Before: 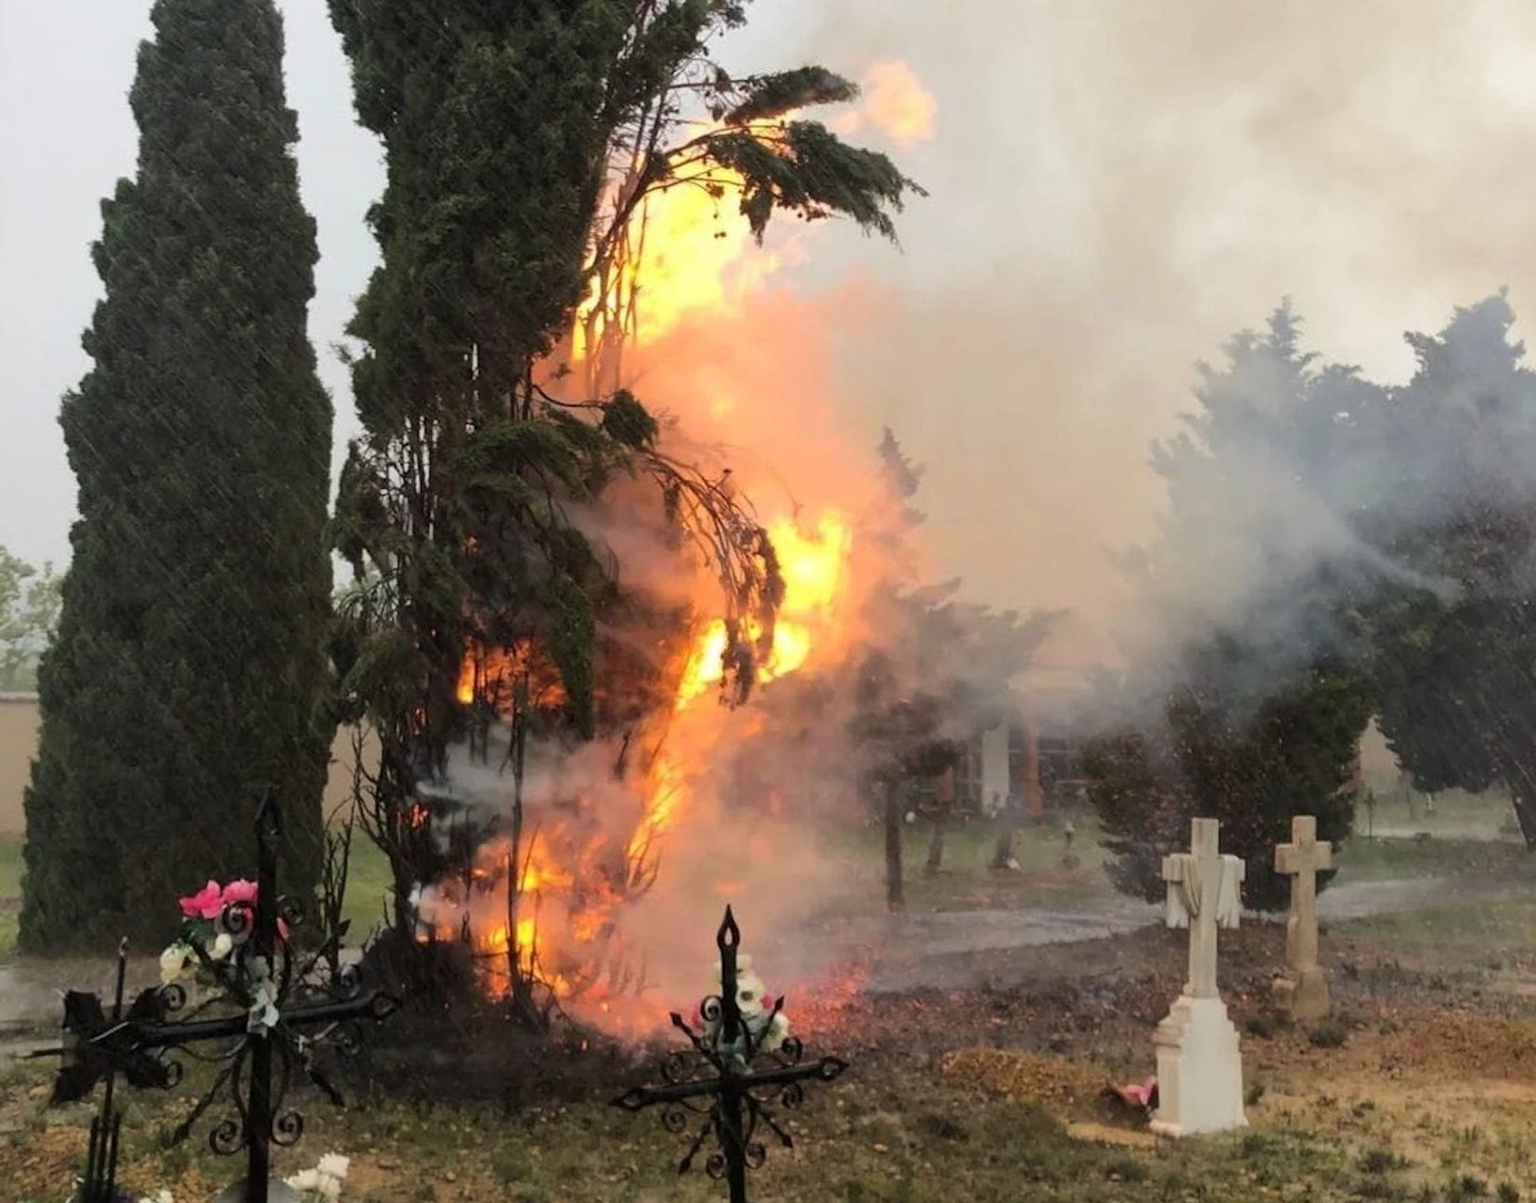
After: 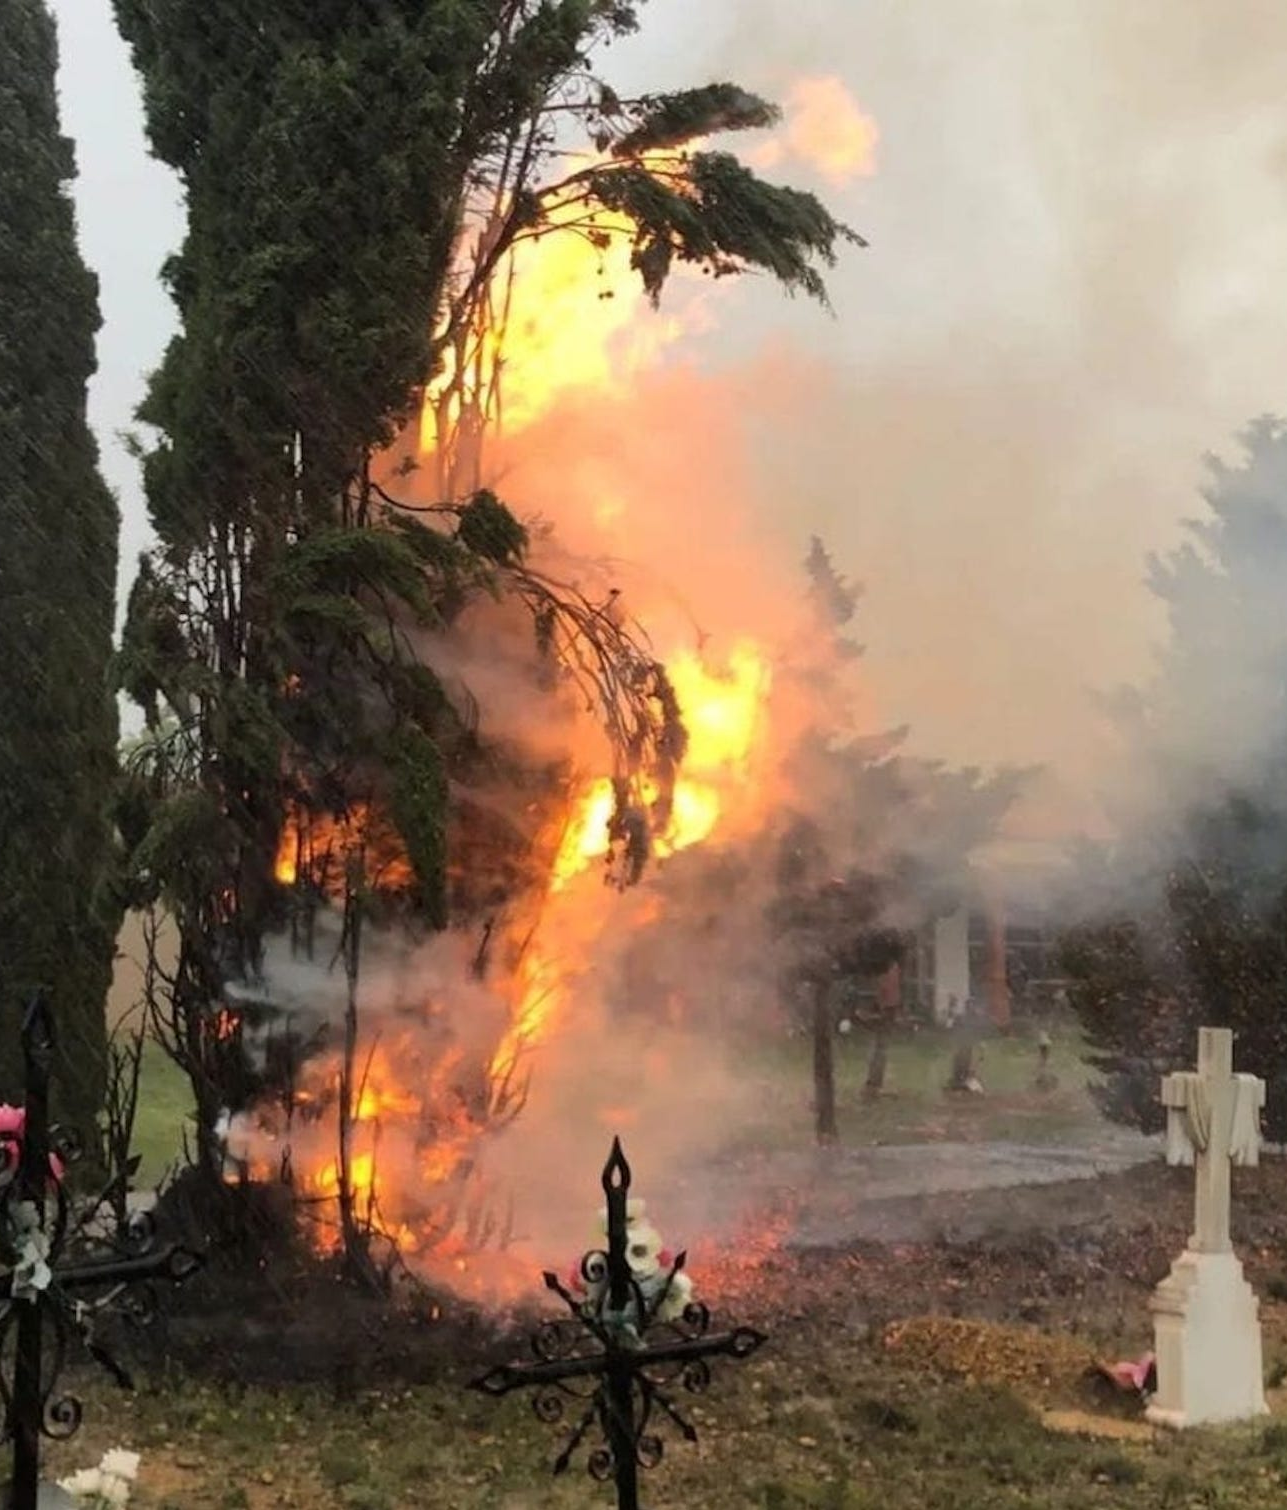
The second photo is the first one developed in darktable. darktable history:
crop and rotate: left 15.529%, right 17.754%
